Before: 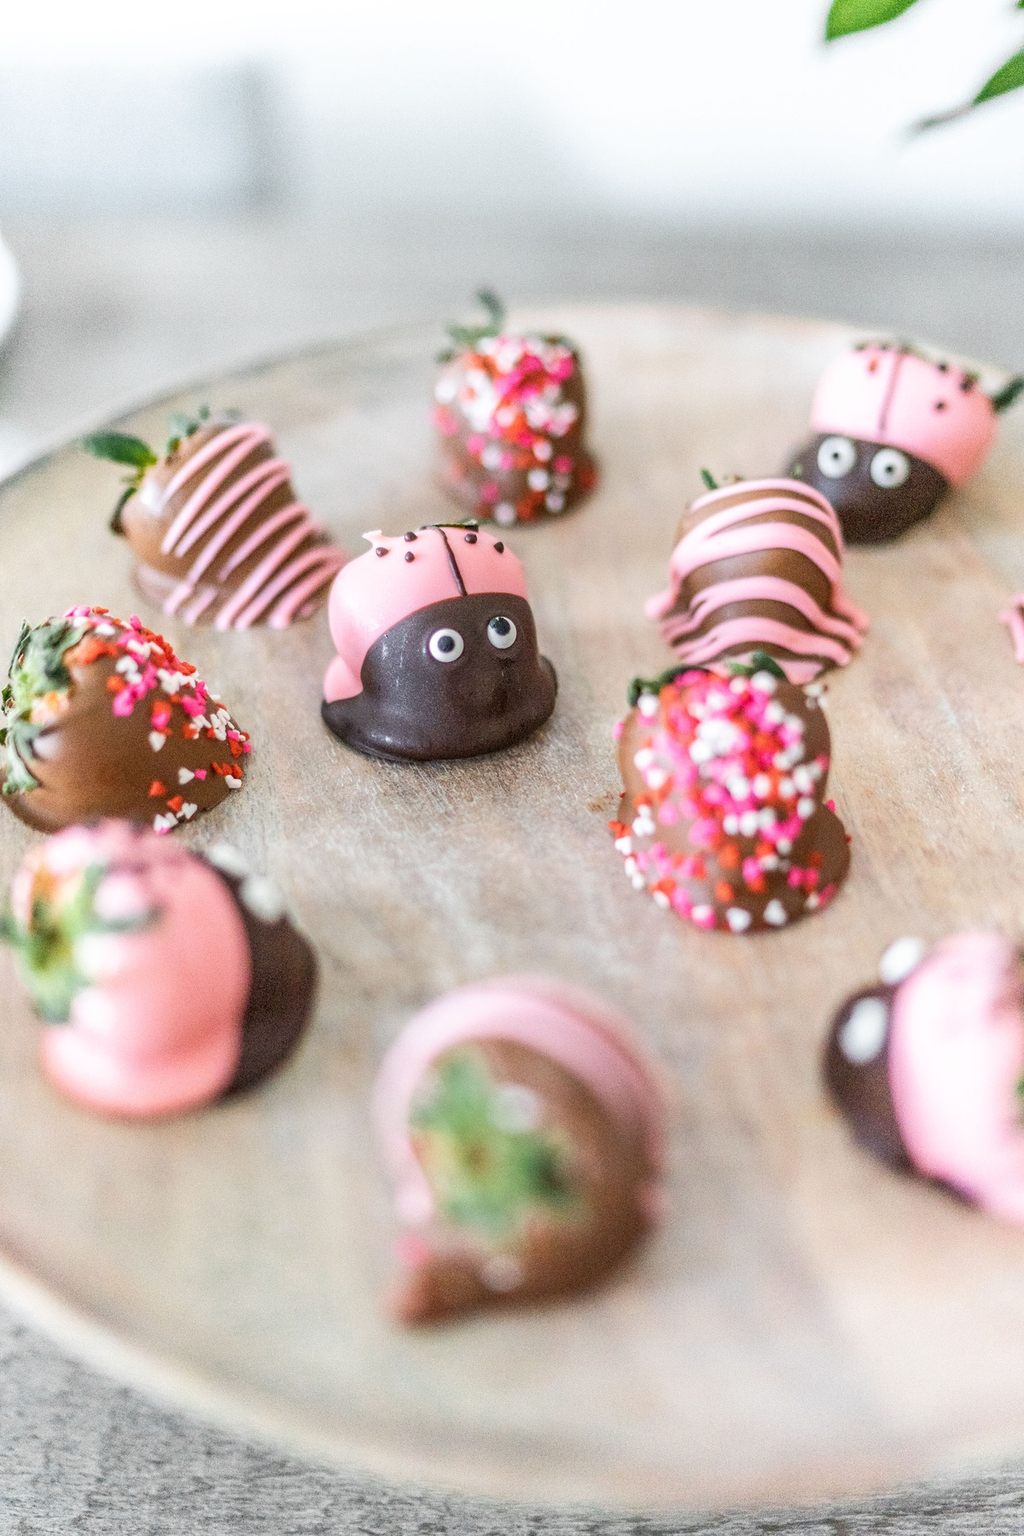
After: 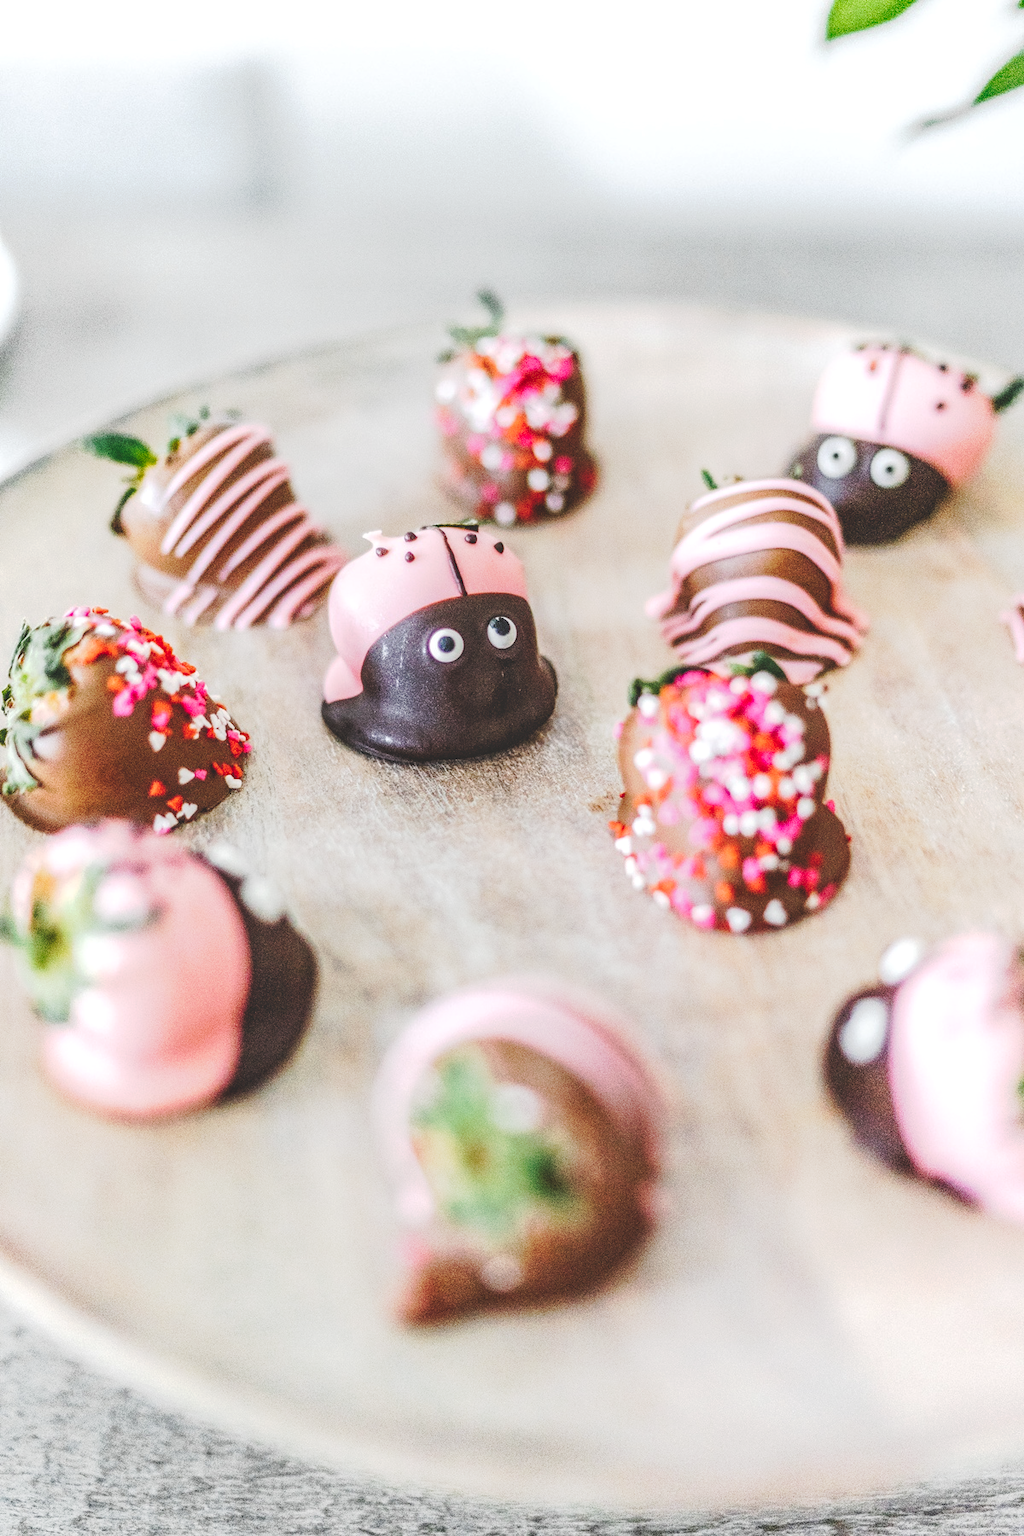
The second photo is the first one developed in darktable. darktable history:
local contrast: on, module defaults
tone curve: curves: ch0 [(0, 0) (0.003, 0.174) (0.011, 0.178) (0.025, 0.182) (0.044, 0.185) (0.069, 0.191) (0.1, 0.194) (0.136, 0.199) (0.177, 0.219) (0.224, 0.246) (0.277, 0.284) (0.335, 0.35) (0.399, 0.43) (0.468, 0.539) (0.543, 0.637) (0.623, 0.711) (0.709, 0.799) (0.801, 0.865) (0.898, 0.914) (1, 1)], preserve colors none
